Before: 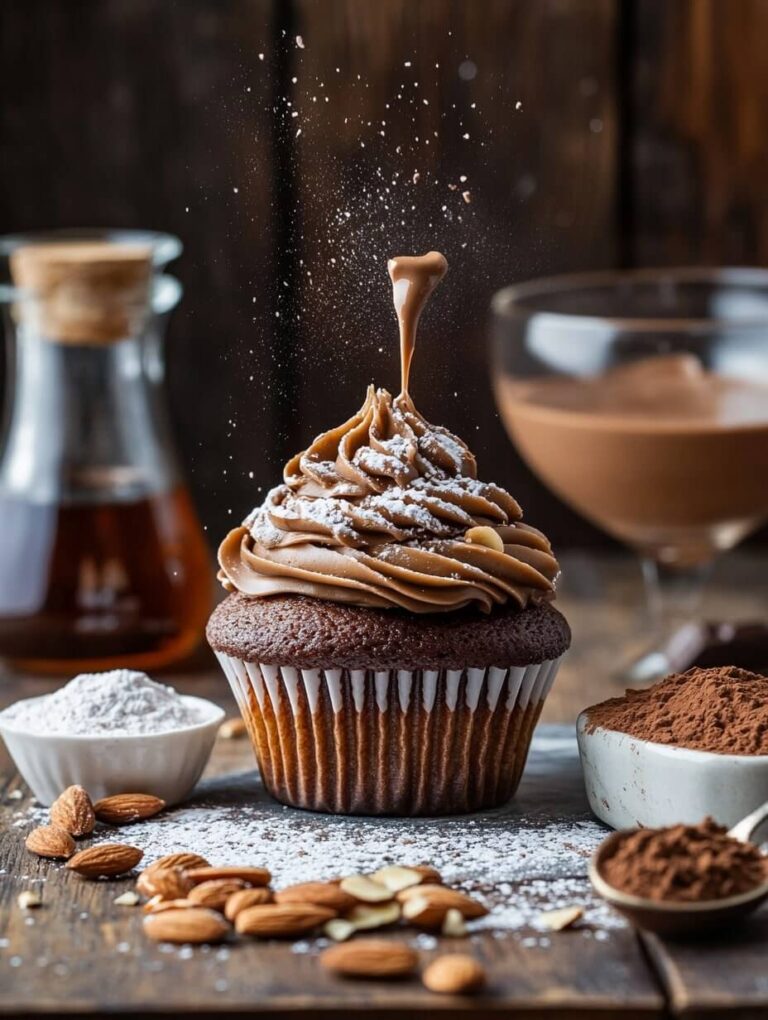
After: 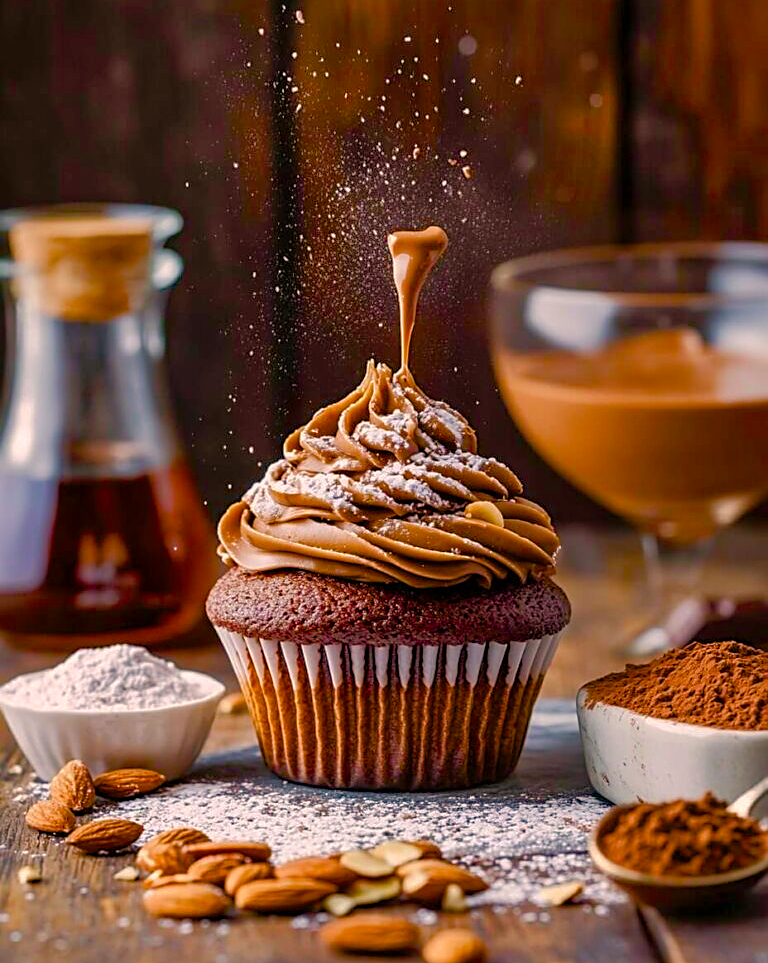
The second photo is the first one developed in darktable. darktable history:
sharpen: on, module defaults
crop and rotate: top 2.479%, bottom 3.018%
shadows and highlights: on, module defaults
exposure: compensate highlight preservation false
color correction: highlights a* 11.96, highlights b* 11.58
color balance rgb: perceptual saturation grading › global saturation 24.74%, perceptual saturation grading › highlights -51.22%, perceptual saturation grading › mid-tones 19.16%, perceptual saturation grading › shadows 60.98%, global vibrance 50%
